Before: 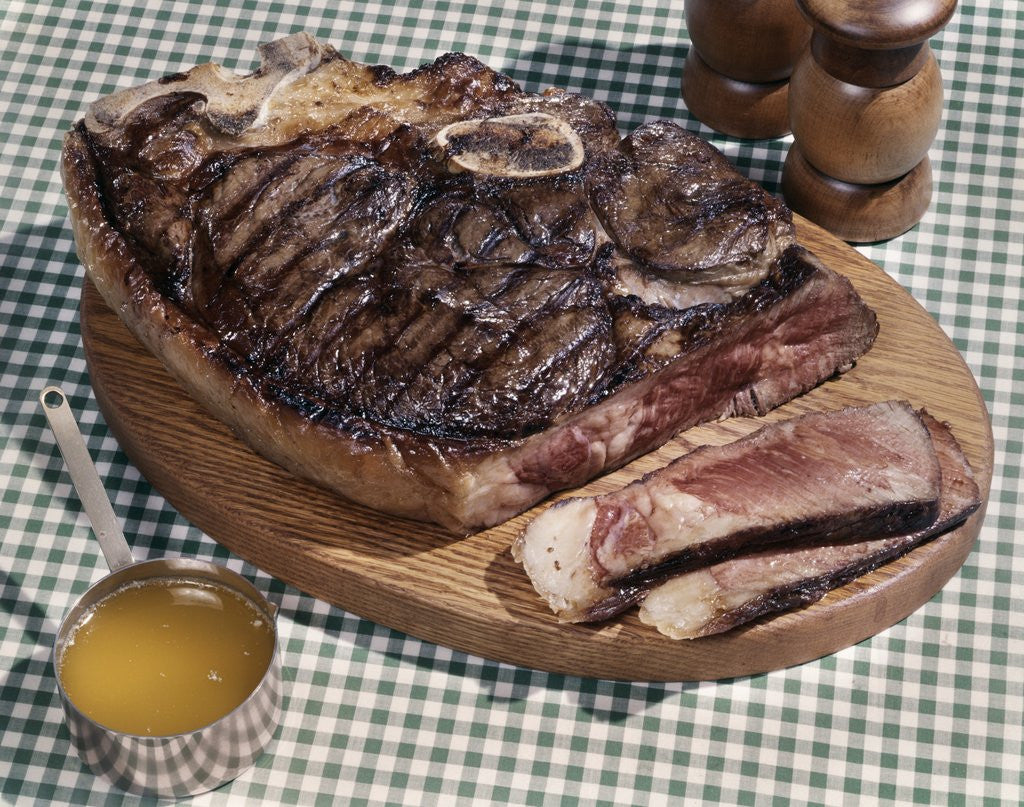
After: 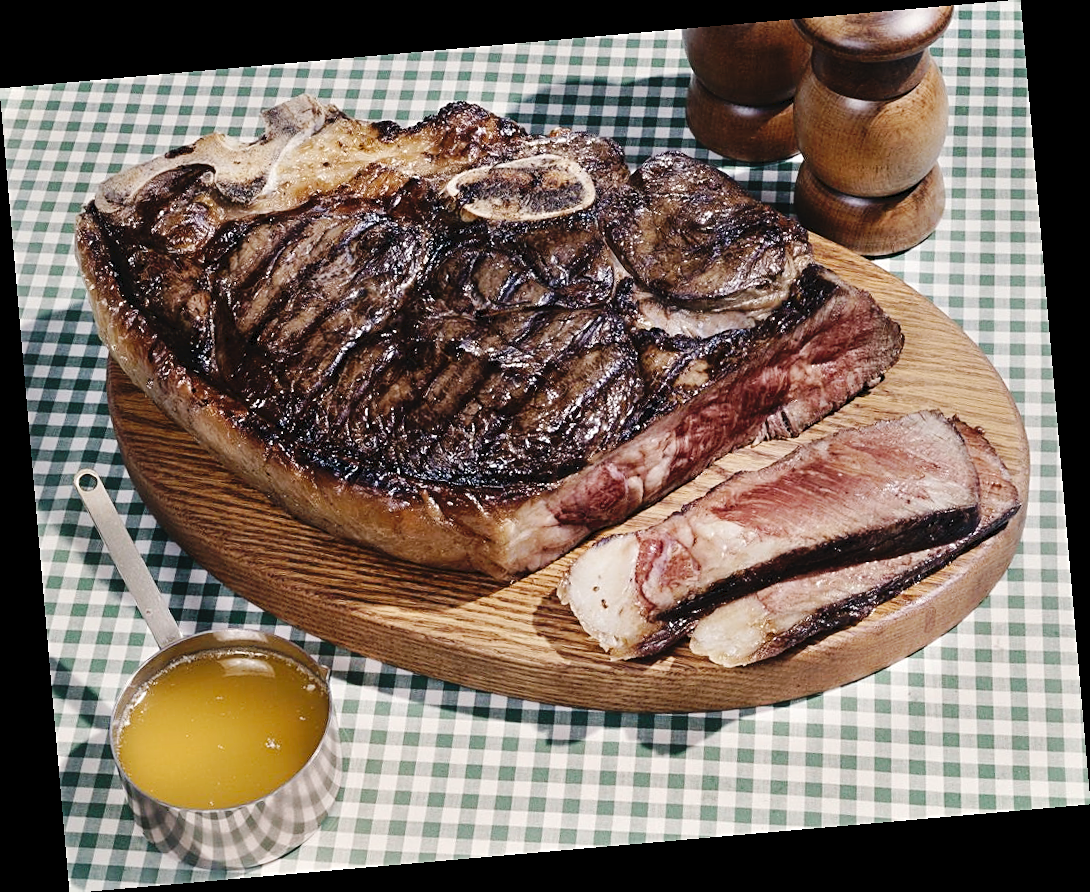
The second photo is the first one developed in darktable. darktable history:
tone curve: curves: ch0 [(0, 0) (0.003, 0.044) (0.011, 0.045) (0.025, 0.048) (0.044, 0.051) (0.069, 0.065) (0.1, 0.08) (0.136, 0.108) (0.177, 0.152) (0.224, 0.216) (0.277, 0.305) (0.335, 0.392) (0.399, 0.481) (0.468, 0.579) (0.543, 0.658) (0.623, 0.729) (0.709, 0.8) (0.801, 0.867) (0.898, 0.93) (1, 1)], preserve colors none
sharpen: on, module defaults
rotate and perspective: rotation -4.98°, automatic cropping off
